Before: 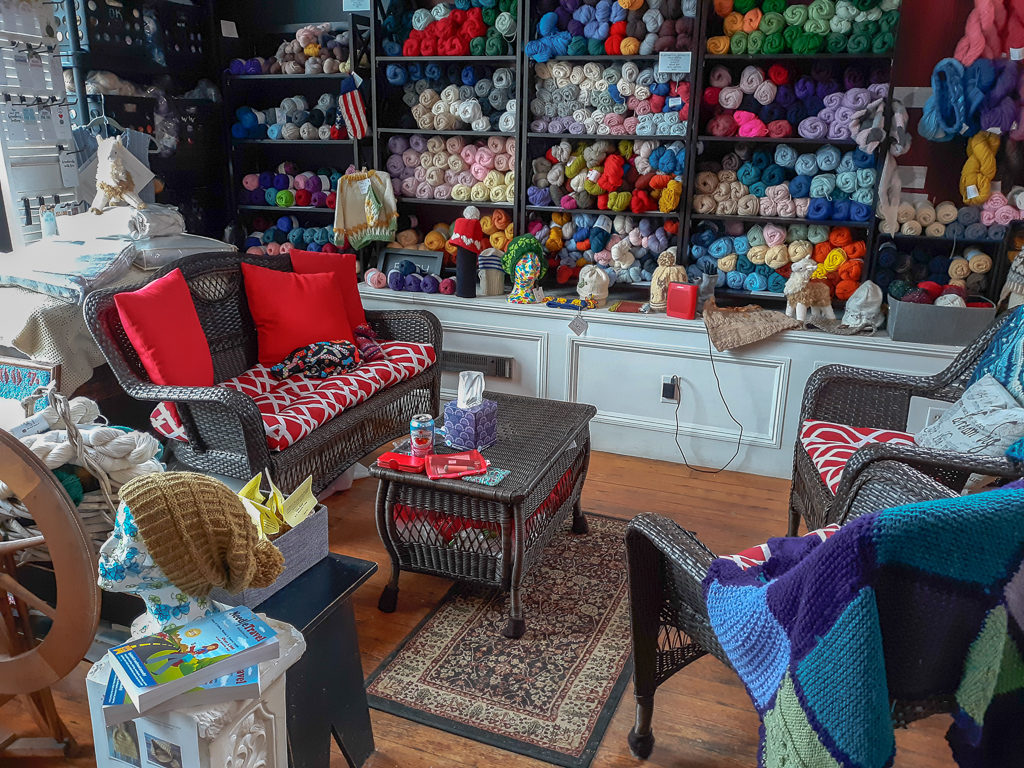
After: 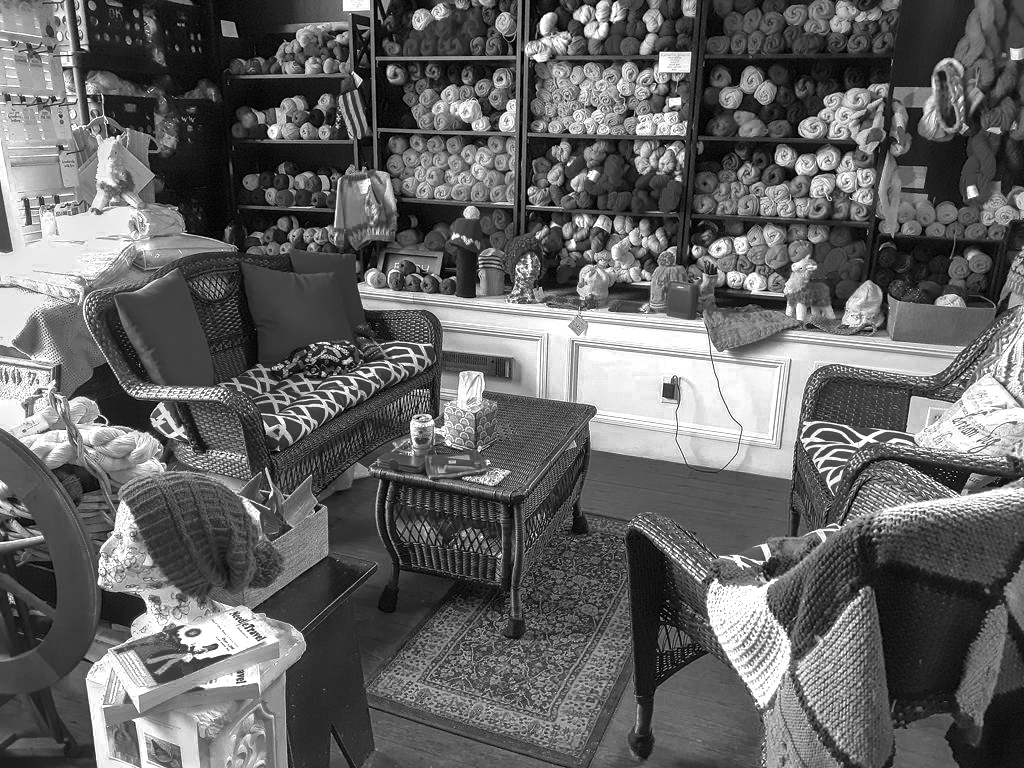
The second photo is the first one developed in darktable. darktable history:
color zones: curves: ch0 [(0.287, 0.048) (0.493, 0.484) (0.737, 0.816)]; ch1 [(0, 0) (0.143, 0) (0.286, 0) (0.429, 0) (0.571, 0) (0.714, 0) (0.857, 0)]
shadows and highlights: radius 108.52, shadows 44.07, highlights -67.8, low approximation 0.01, soften with gaussian
exposure: exposure 0.376 EV, compensate highlight preservation false
